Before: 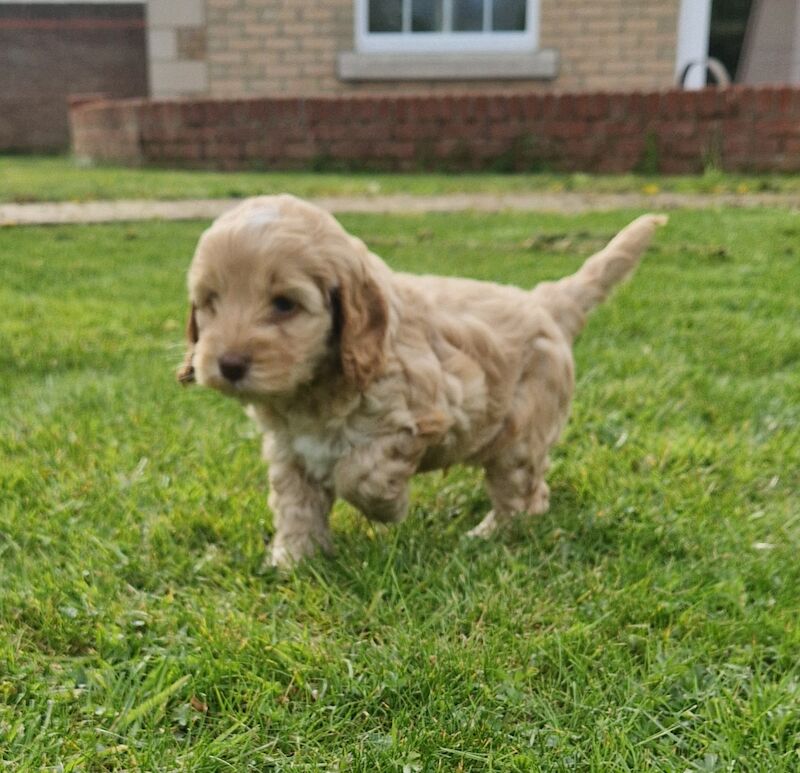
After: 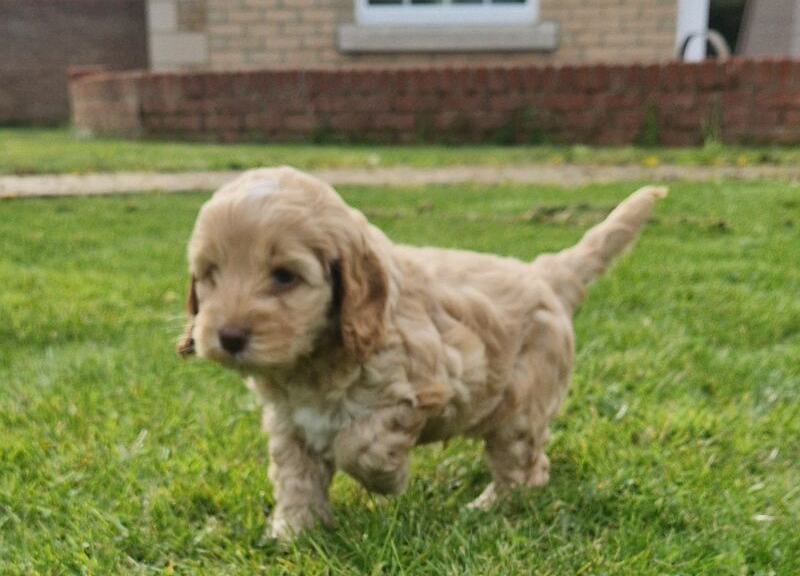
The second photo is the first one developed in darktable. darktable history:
crop: top 3.75%, bottom 21.159%
